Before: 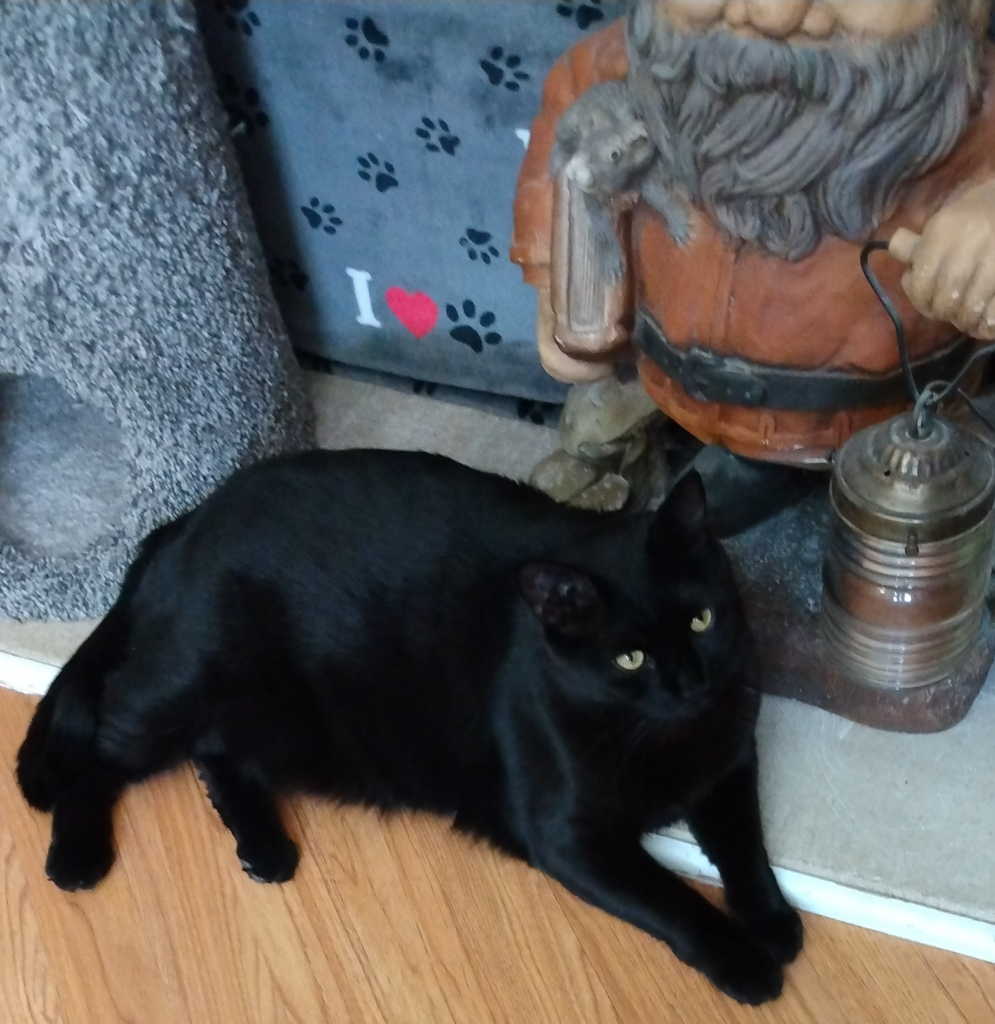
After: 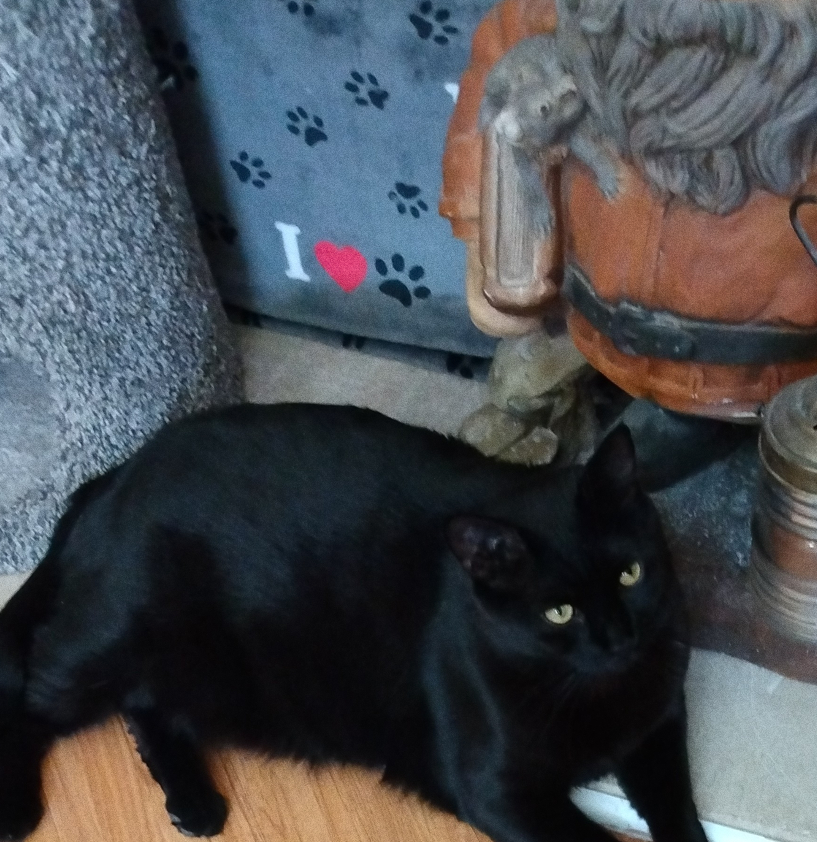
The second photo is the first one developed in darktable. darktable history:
grain: coarseness 0.47 ISO
crop and rotate: left 7.196%, top 4.574%, right 10.605%, bottom 13.178%
